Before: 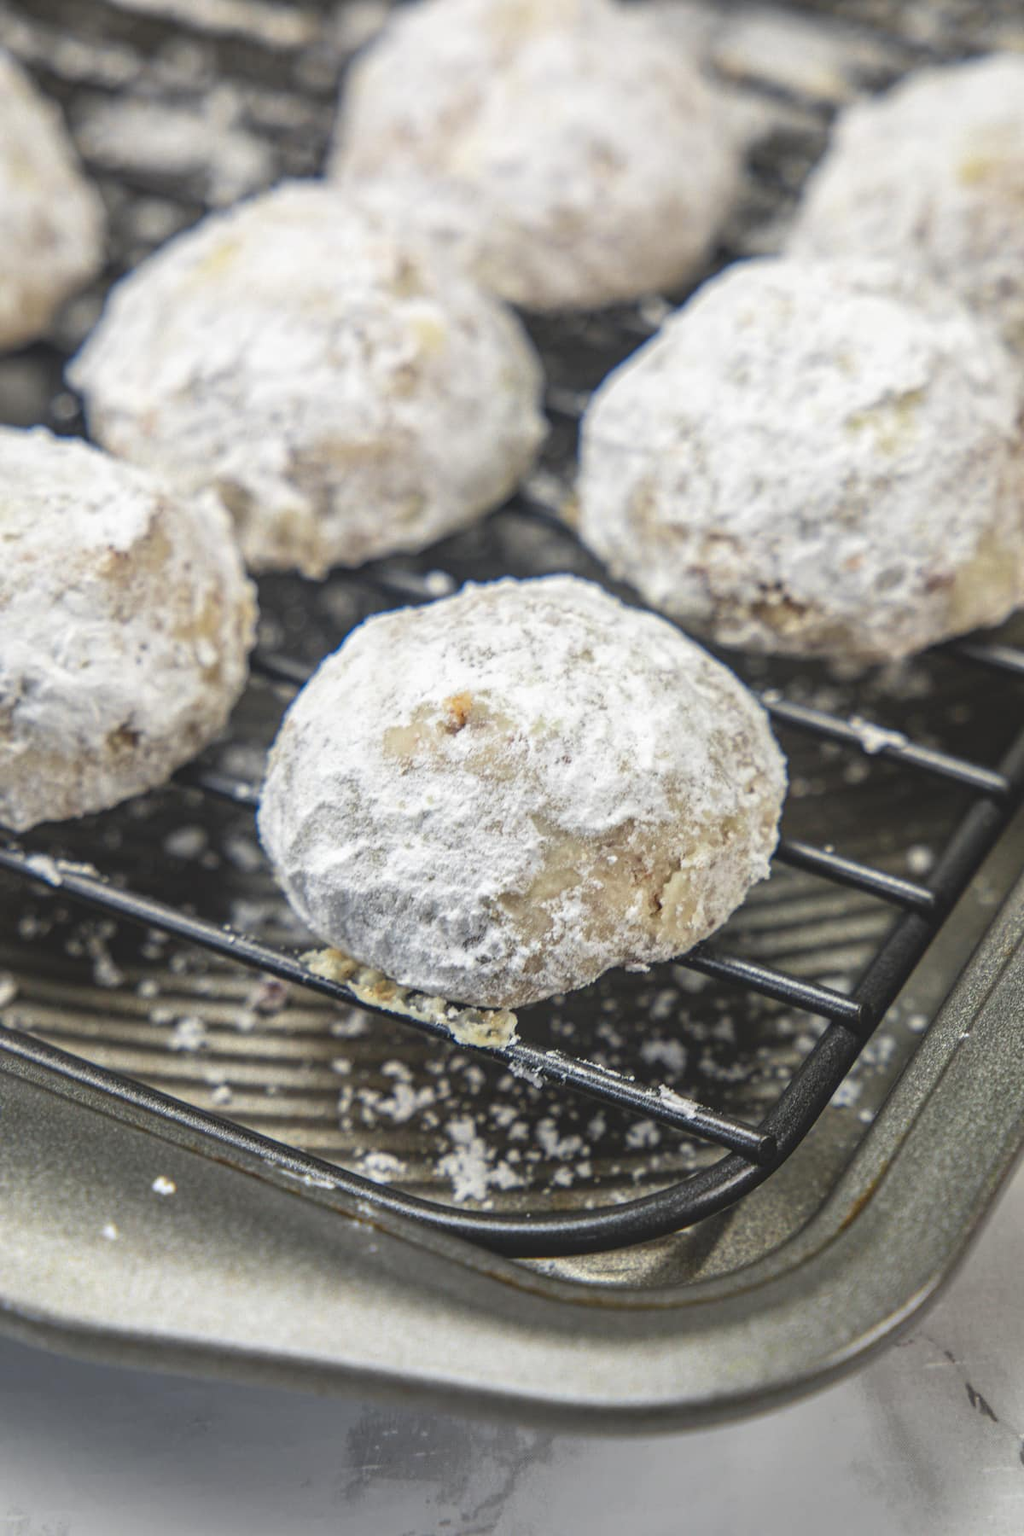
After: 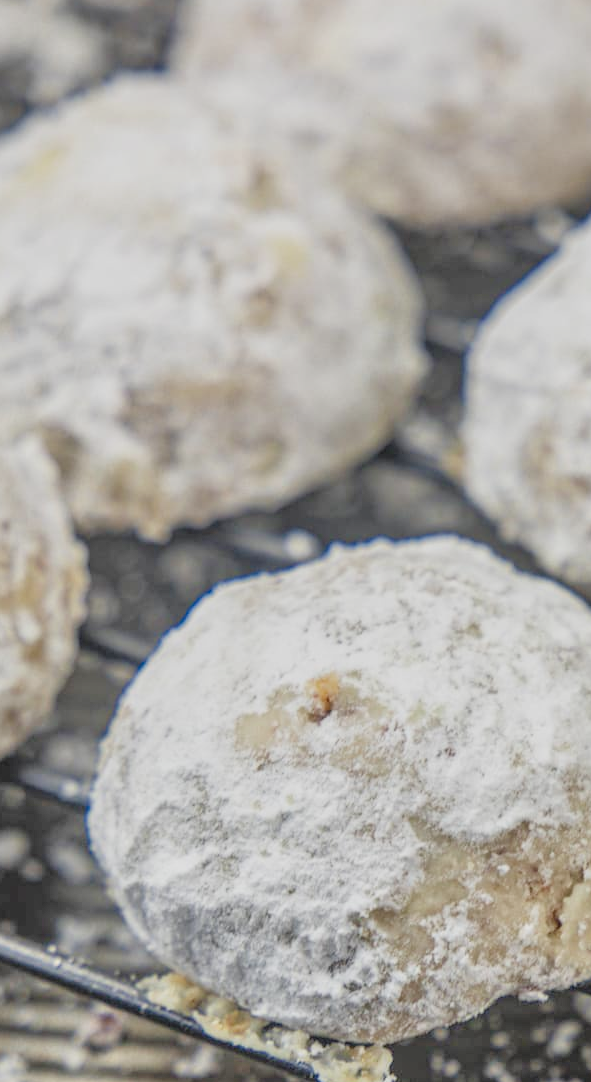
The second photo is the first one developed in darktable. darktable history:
local contrast: detail 130%
tone equalizer: -7 EV 0.15 EV, -6 EV 0.6 EV, -5 EV 1.15 EV, -4 EV 1.33 EV, -3 EV 1.15 EV, -2 EV 0.6 EV, -1 EV 0.15 EV, mask exposure compensation -0.5 EV
filmic rgb: black relative exposure -7.65 EV, white relative exposure 4.56 EV, hardness 3.61
crop: left 17.835%, top 7.675%, right 32.881%, bottom 32.213%
